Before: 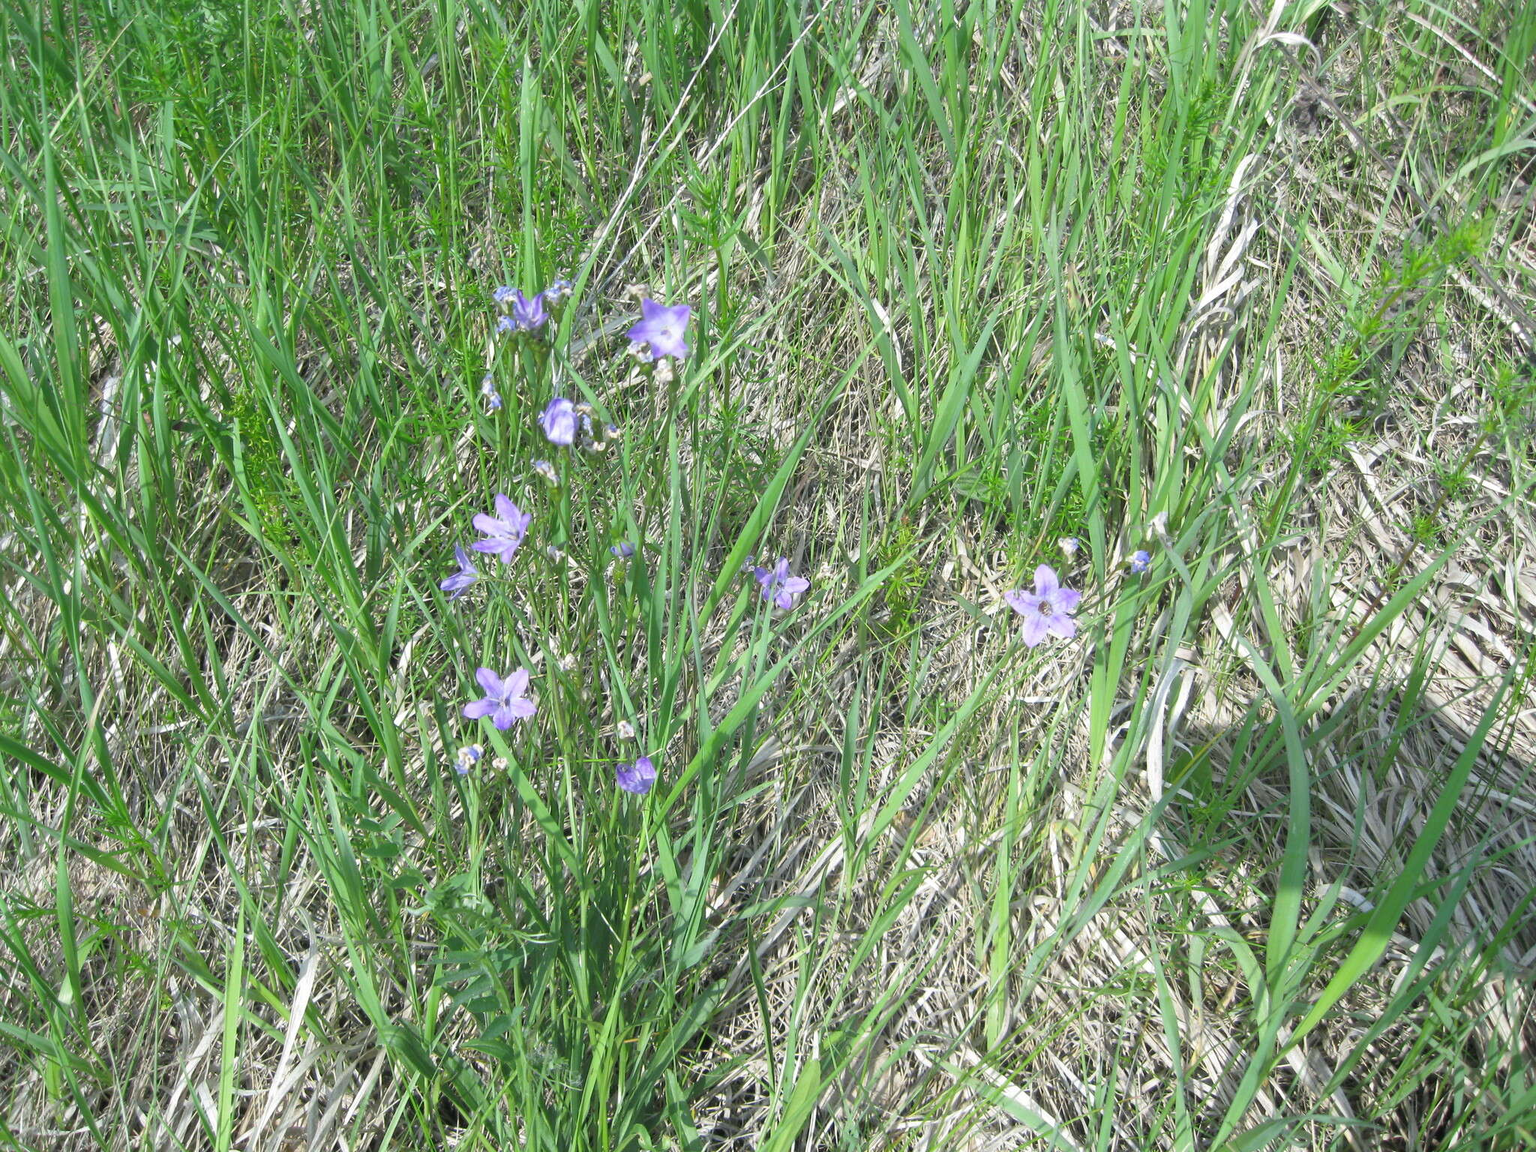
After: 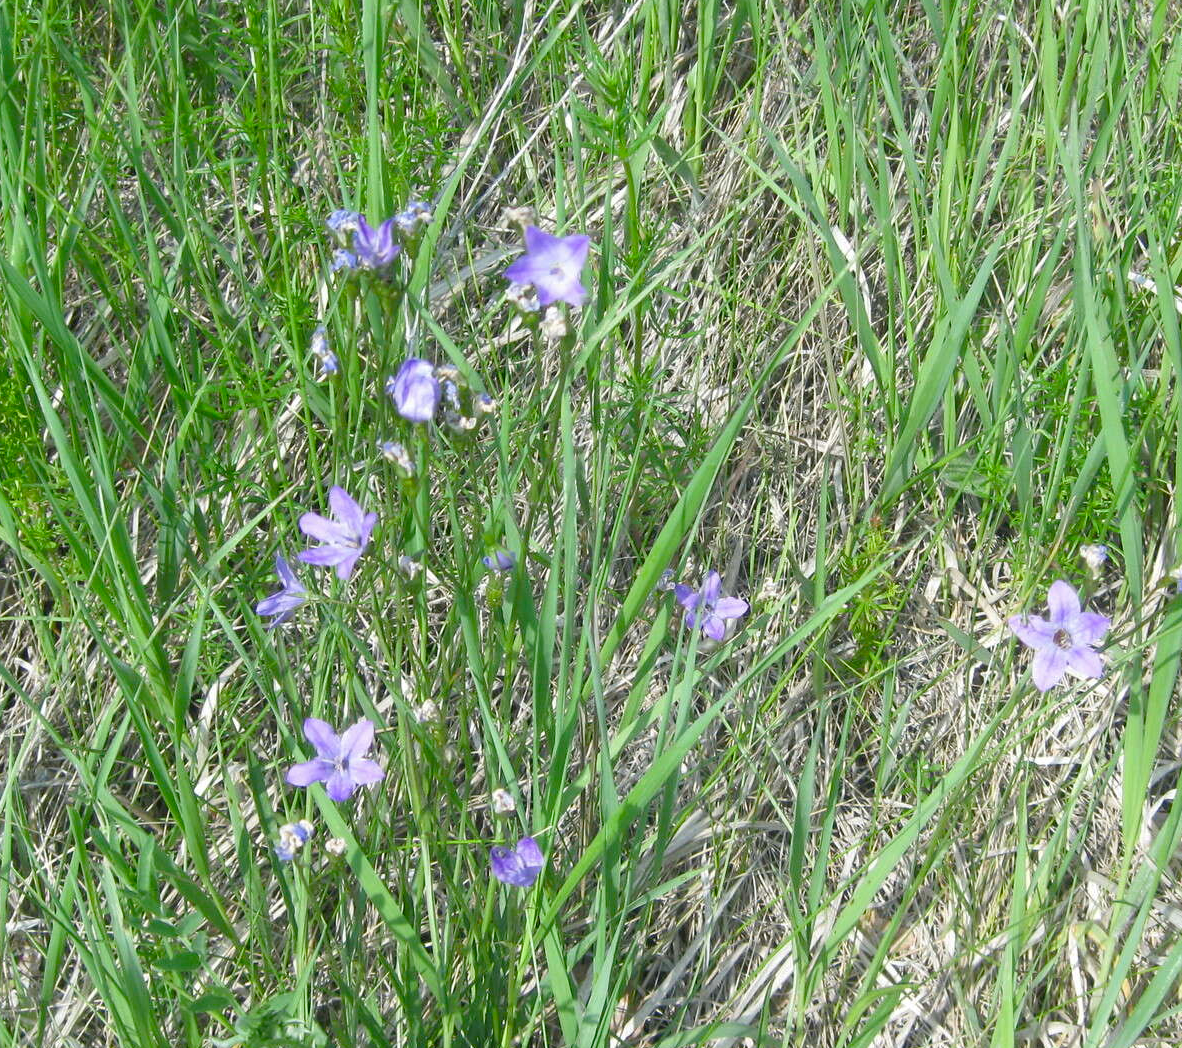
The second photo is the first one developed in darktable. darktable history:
crop: left 16.202%, top 11.208%, right 26.045%, bottom 20.557%
color balance rgb: perceptual saturation grading › global saturation 20%, perceptual saturation grading › highlights -25%, perceptual saturation grading › shadows 25%
